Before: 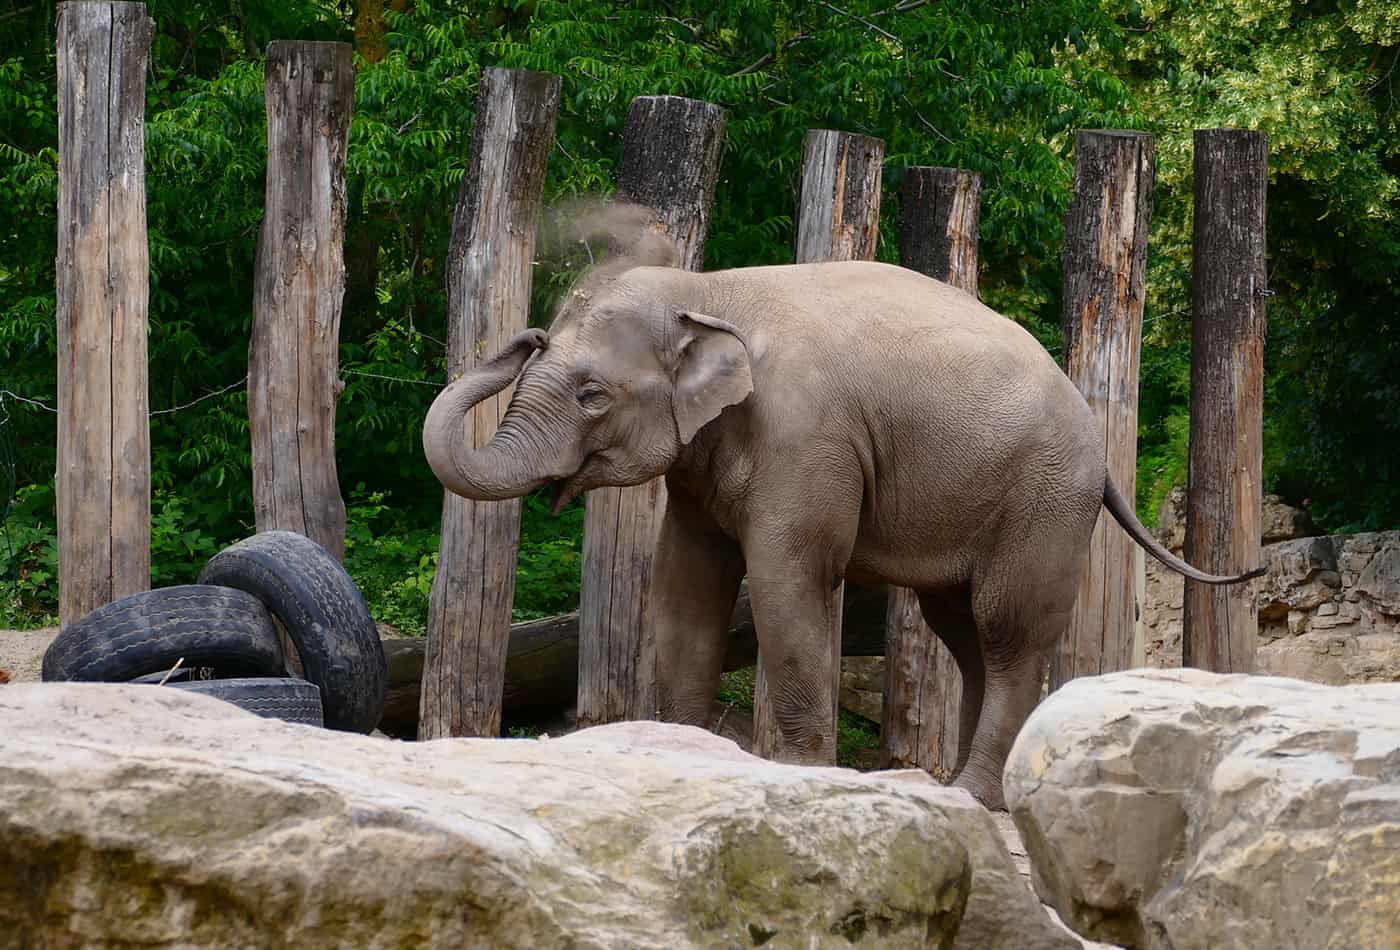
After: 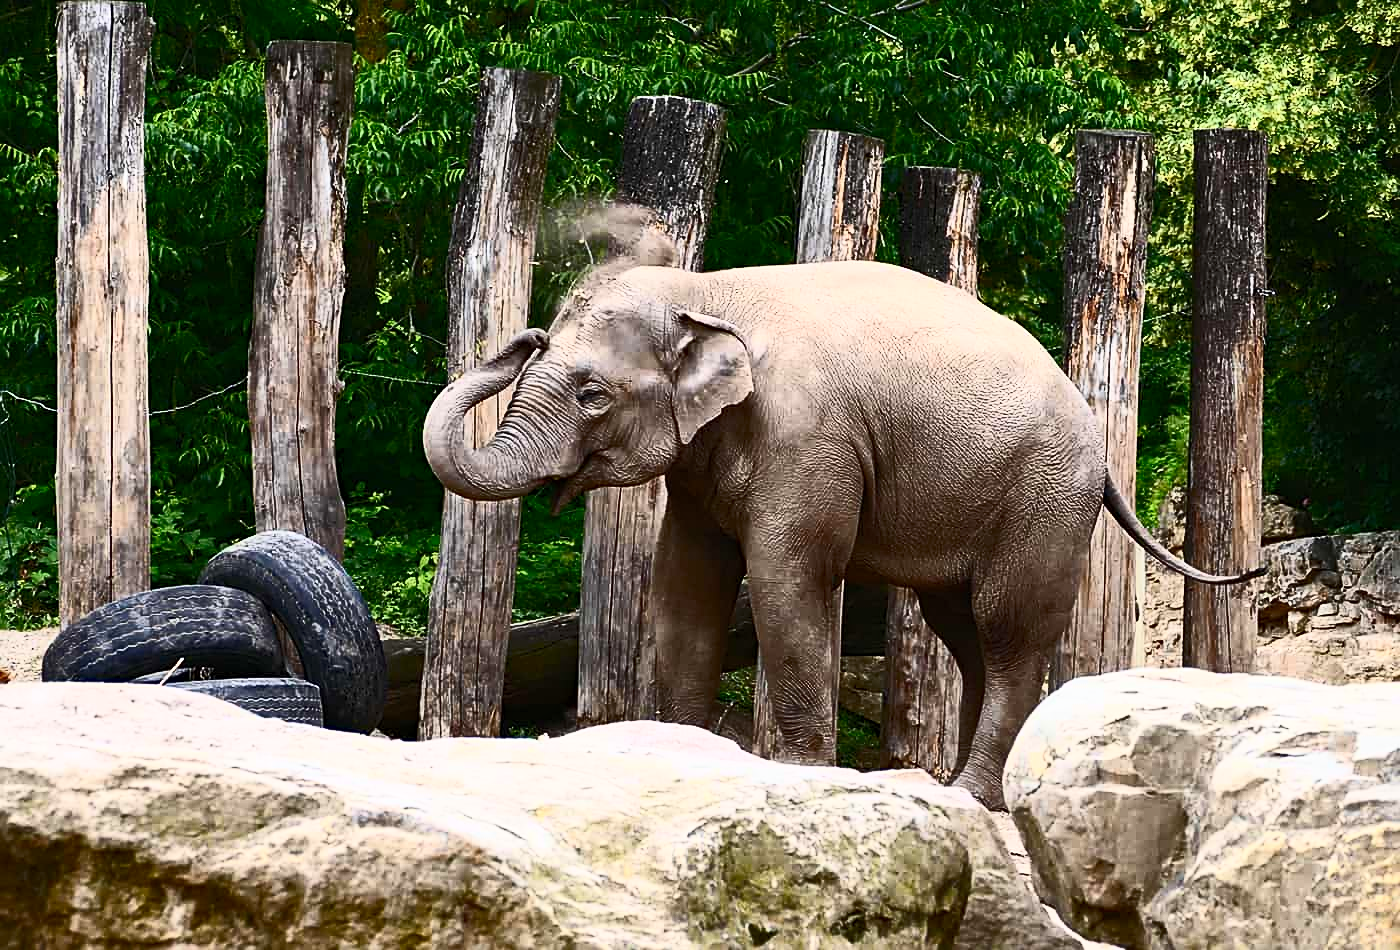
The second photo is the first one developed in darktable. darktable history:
contrast brightness saturation: contrast 0.604, brightness 0.337, saturation 0.142
sharpen: on, module defaults
haze removal: adaptive false
